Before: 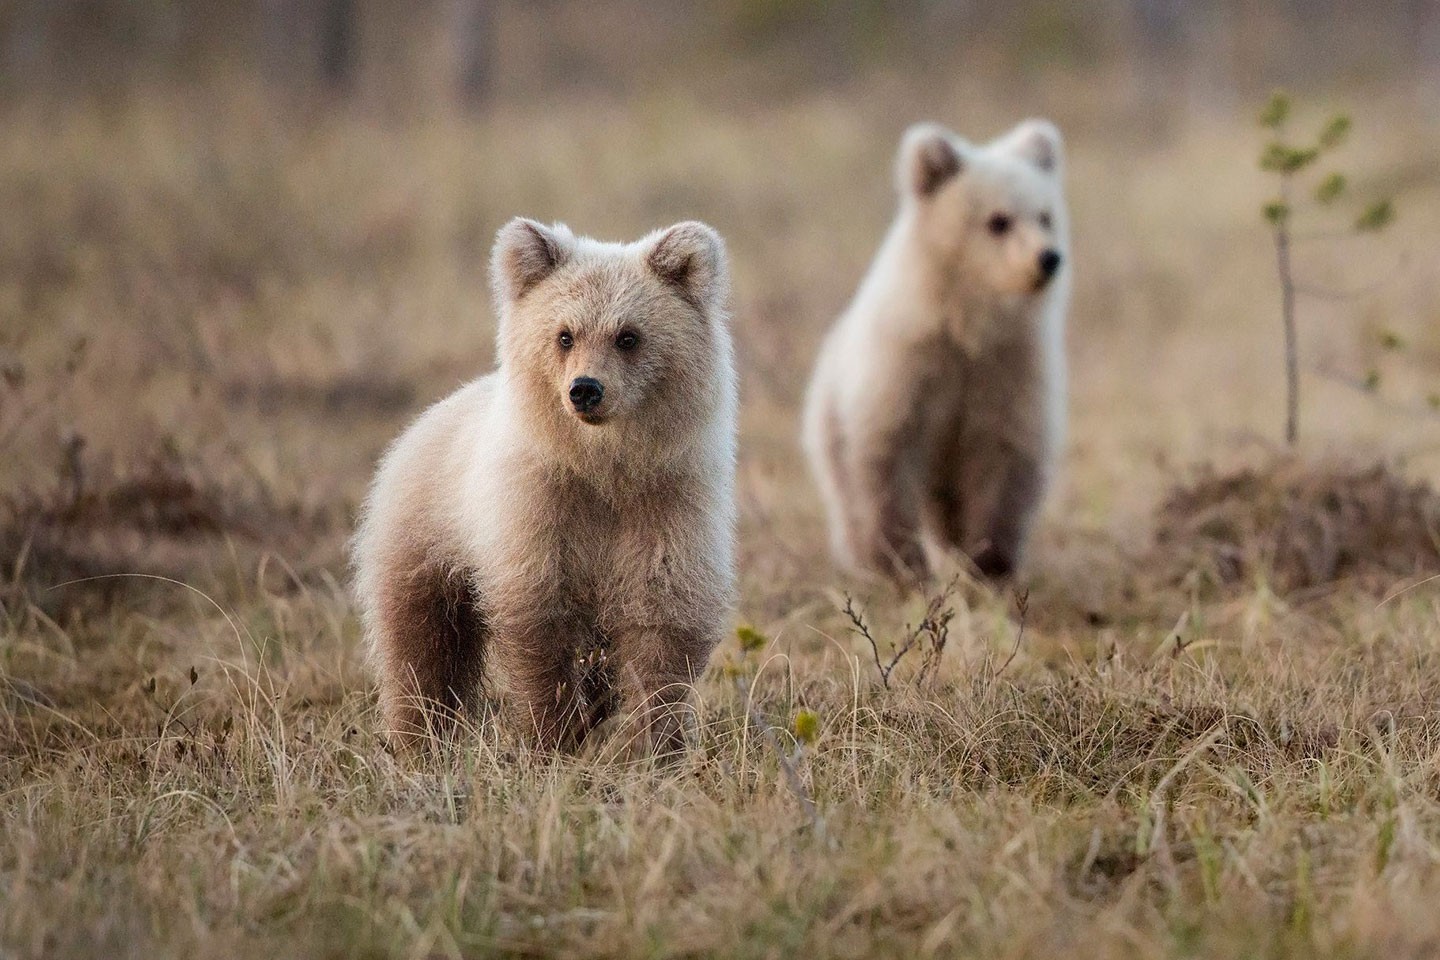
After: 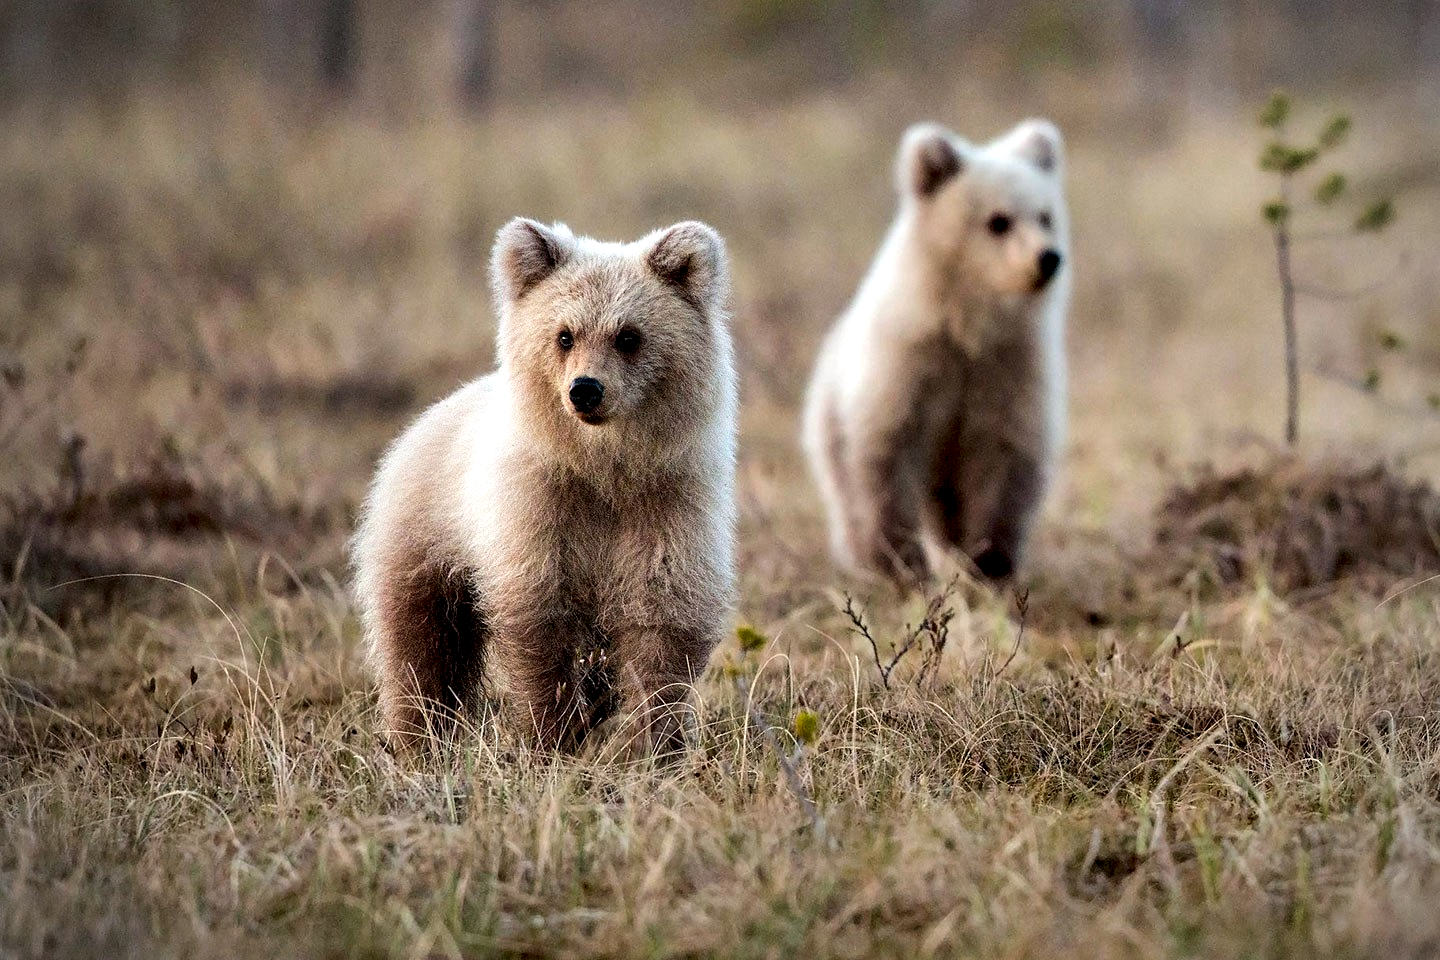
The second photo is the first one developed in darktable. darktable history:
vignetting: fall-off radius 60.98%
contrast equalizer: octaves 7, y [[0.6 ×6], [0.55 ×6], [0 ×6], [0 ×6], [0 ×6]]
